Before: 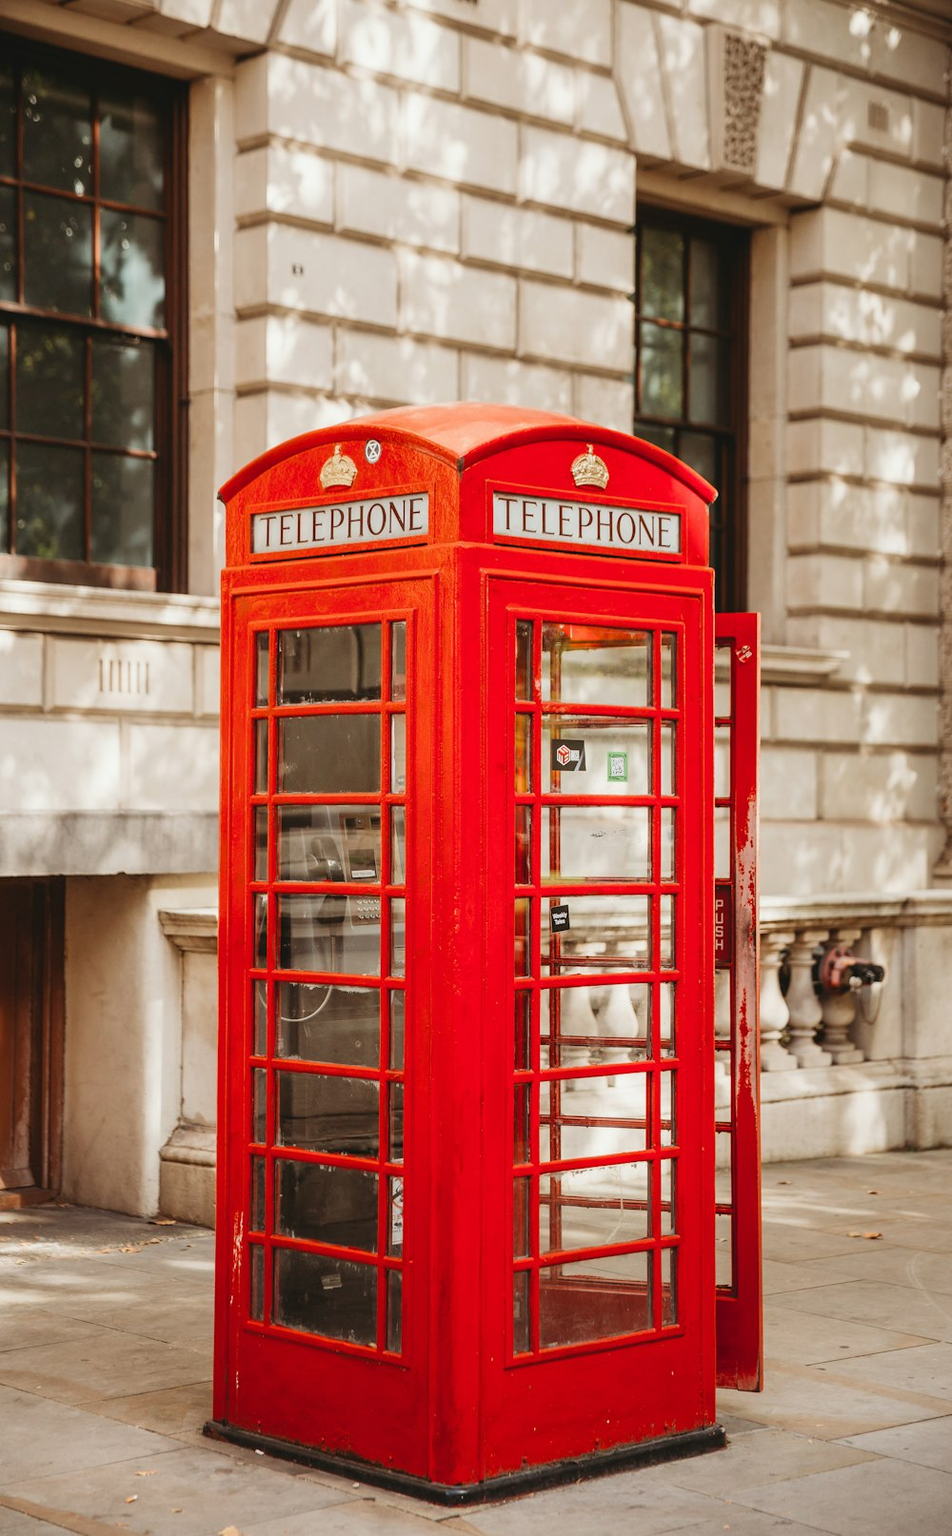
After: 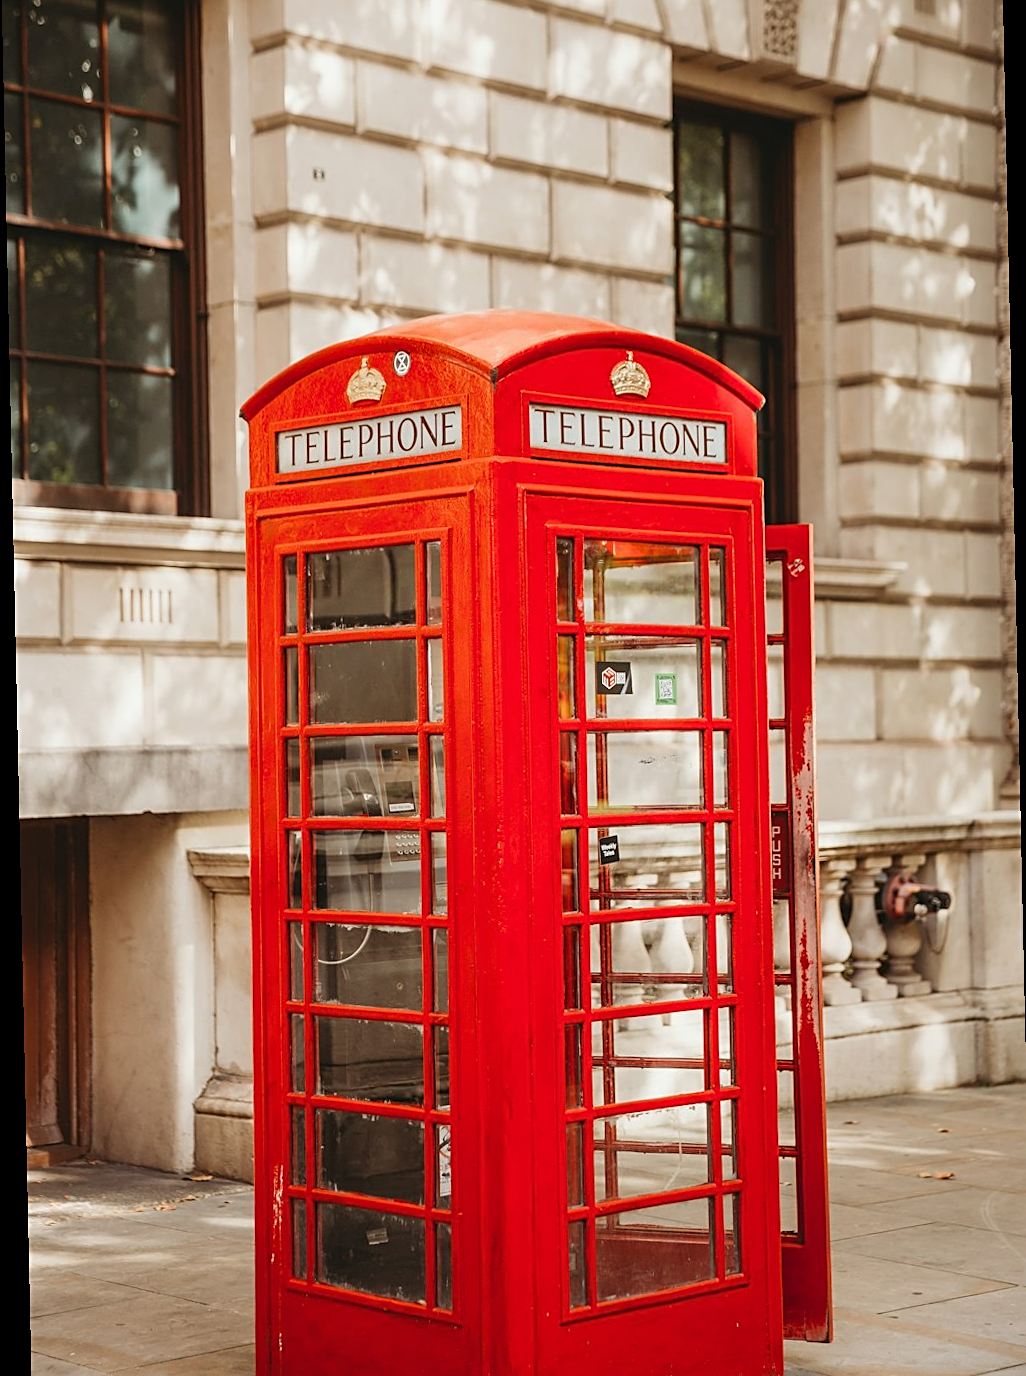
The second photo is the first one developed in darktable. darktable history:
rotate and perspective: rotation -1.24°, automatic cropping off
sharpen: on, module defaults
crop: top 7.625%, bottom 8.027%
